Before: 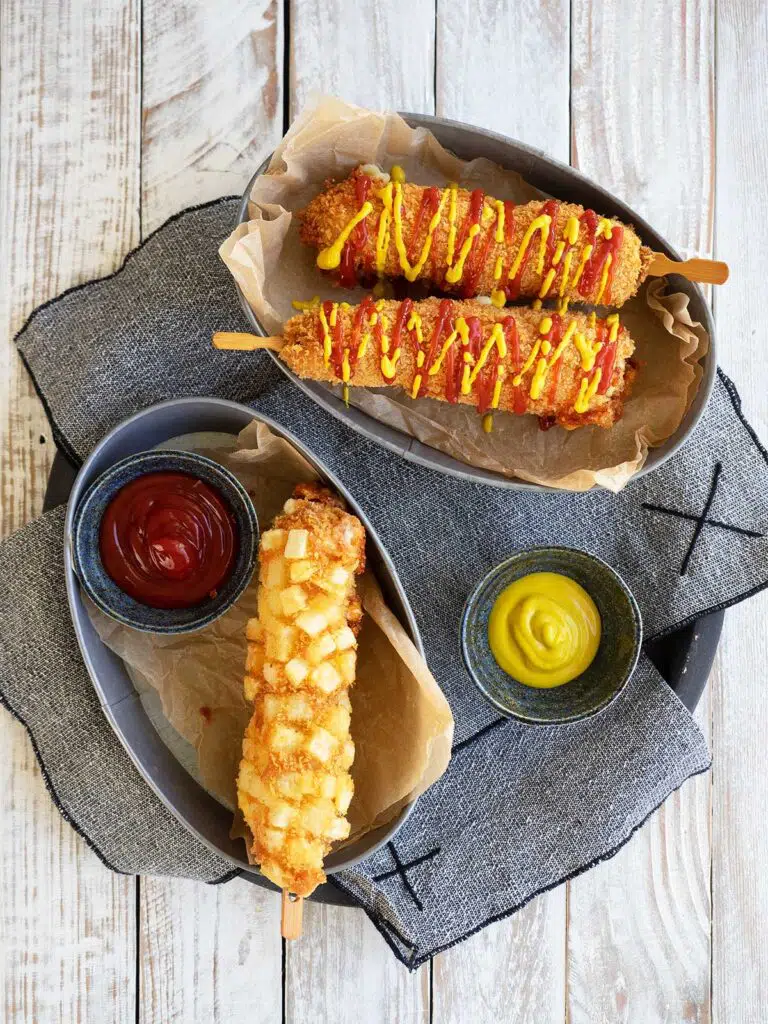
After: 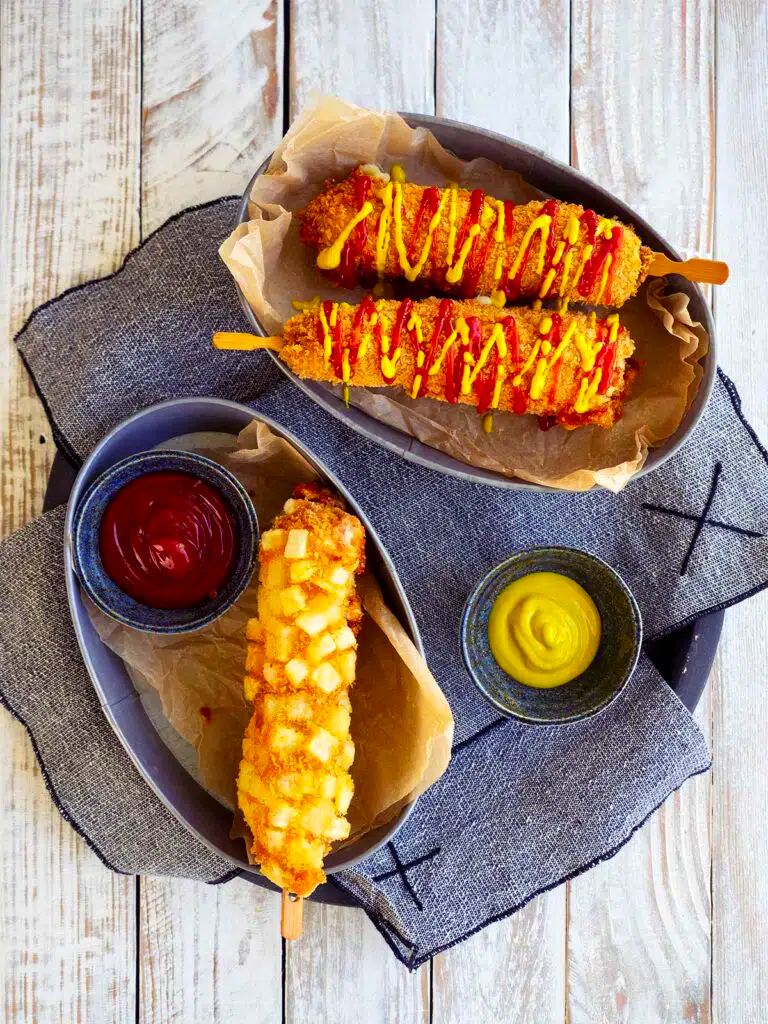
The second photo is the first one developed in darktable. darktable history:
color balance rgb: shadows lift › luminance -21.38%, shadows lift › chroma 9.006%, shadows lift › hue 285.37°, perceptual saturation grading › global saturation 0.749%, global vibrance 20%
contrast equalizer: y [[0.546, 0.552, 0.554, 0.554, 0.552, 0.546], [0.5 ×6], [0.5 ×6], [0 ×6], [0 ×6]], mix 0.214
contrast brightness saturation: brightness -0.019, saturation 0.338
